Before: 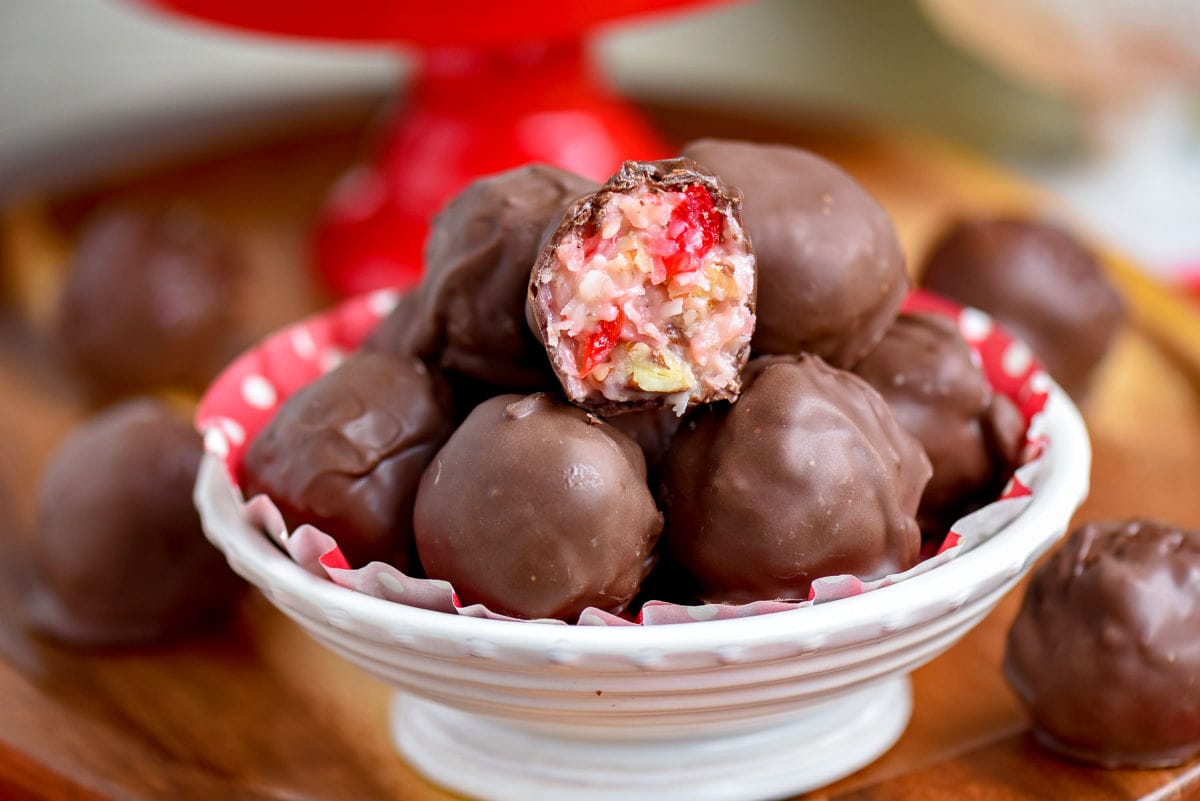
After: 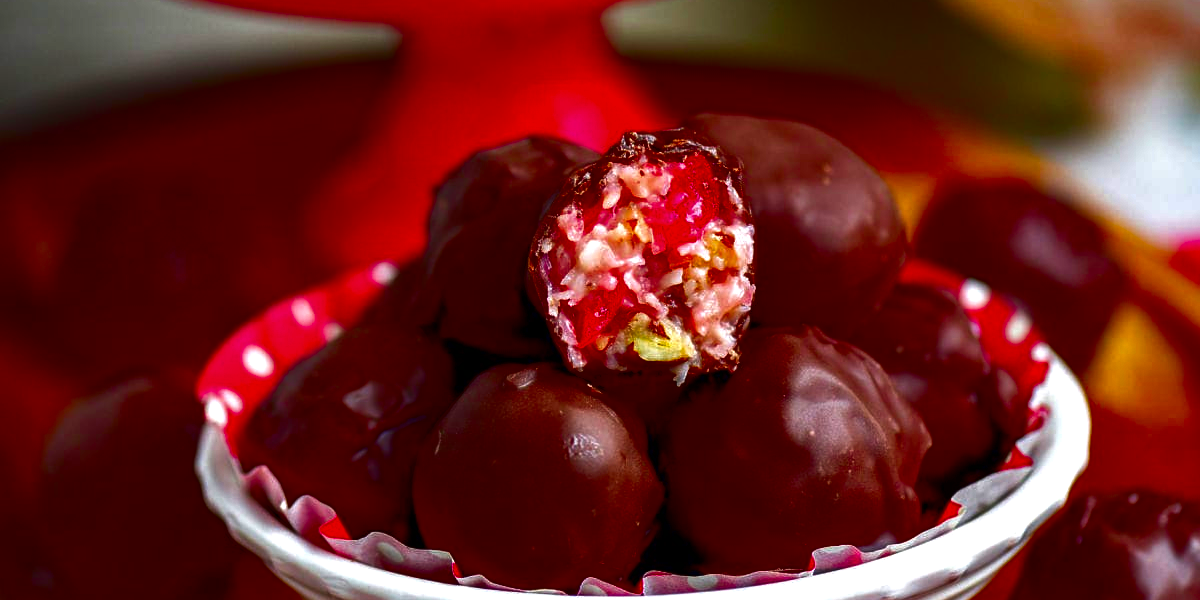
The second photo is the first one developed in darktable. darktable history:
contrast brightness saturation: brightness -1, saturation 1
crop: top 3.857%, bottom 21.132%
exposure: exposure 0.217 EV, compensate highlight preservation false
